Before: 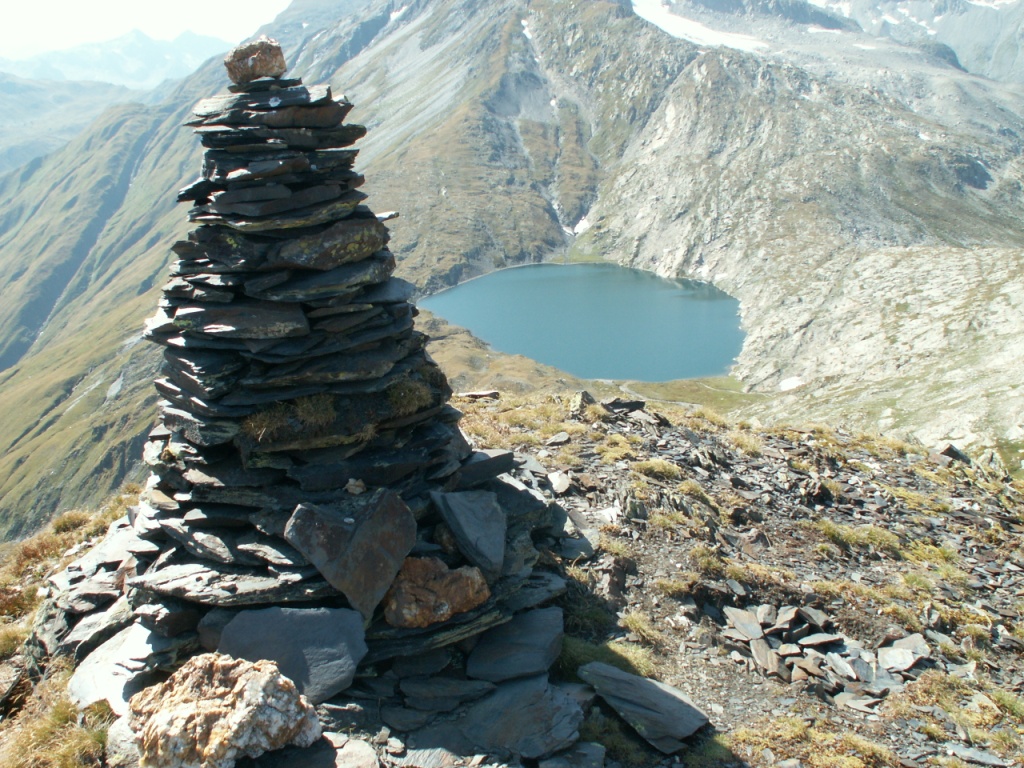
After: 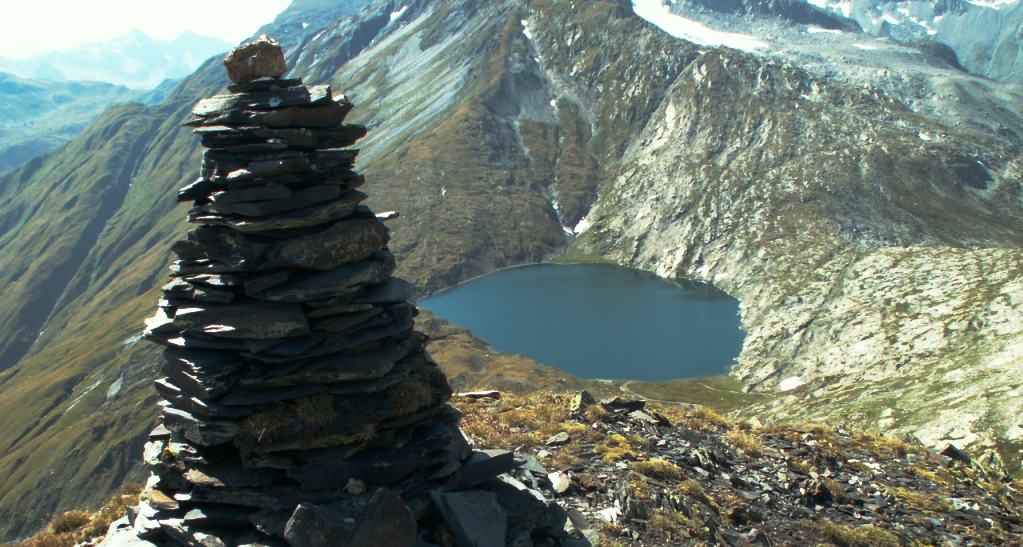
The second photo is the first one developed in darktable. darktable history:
crop: right 0.001%, bottom 28.66%
base curve: curves: ch0 [(0, 0) (0.564, 0.291) (0.802, 0.731) (1, 1)], preserve colors none
